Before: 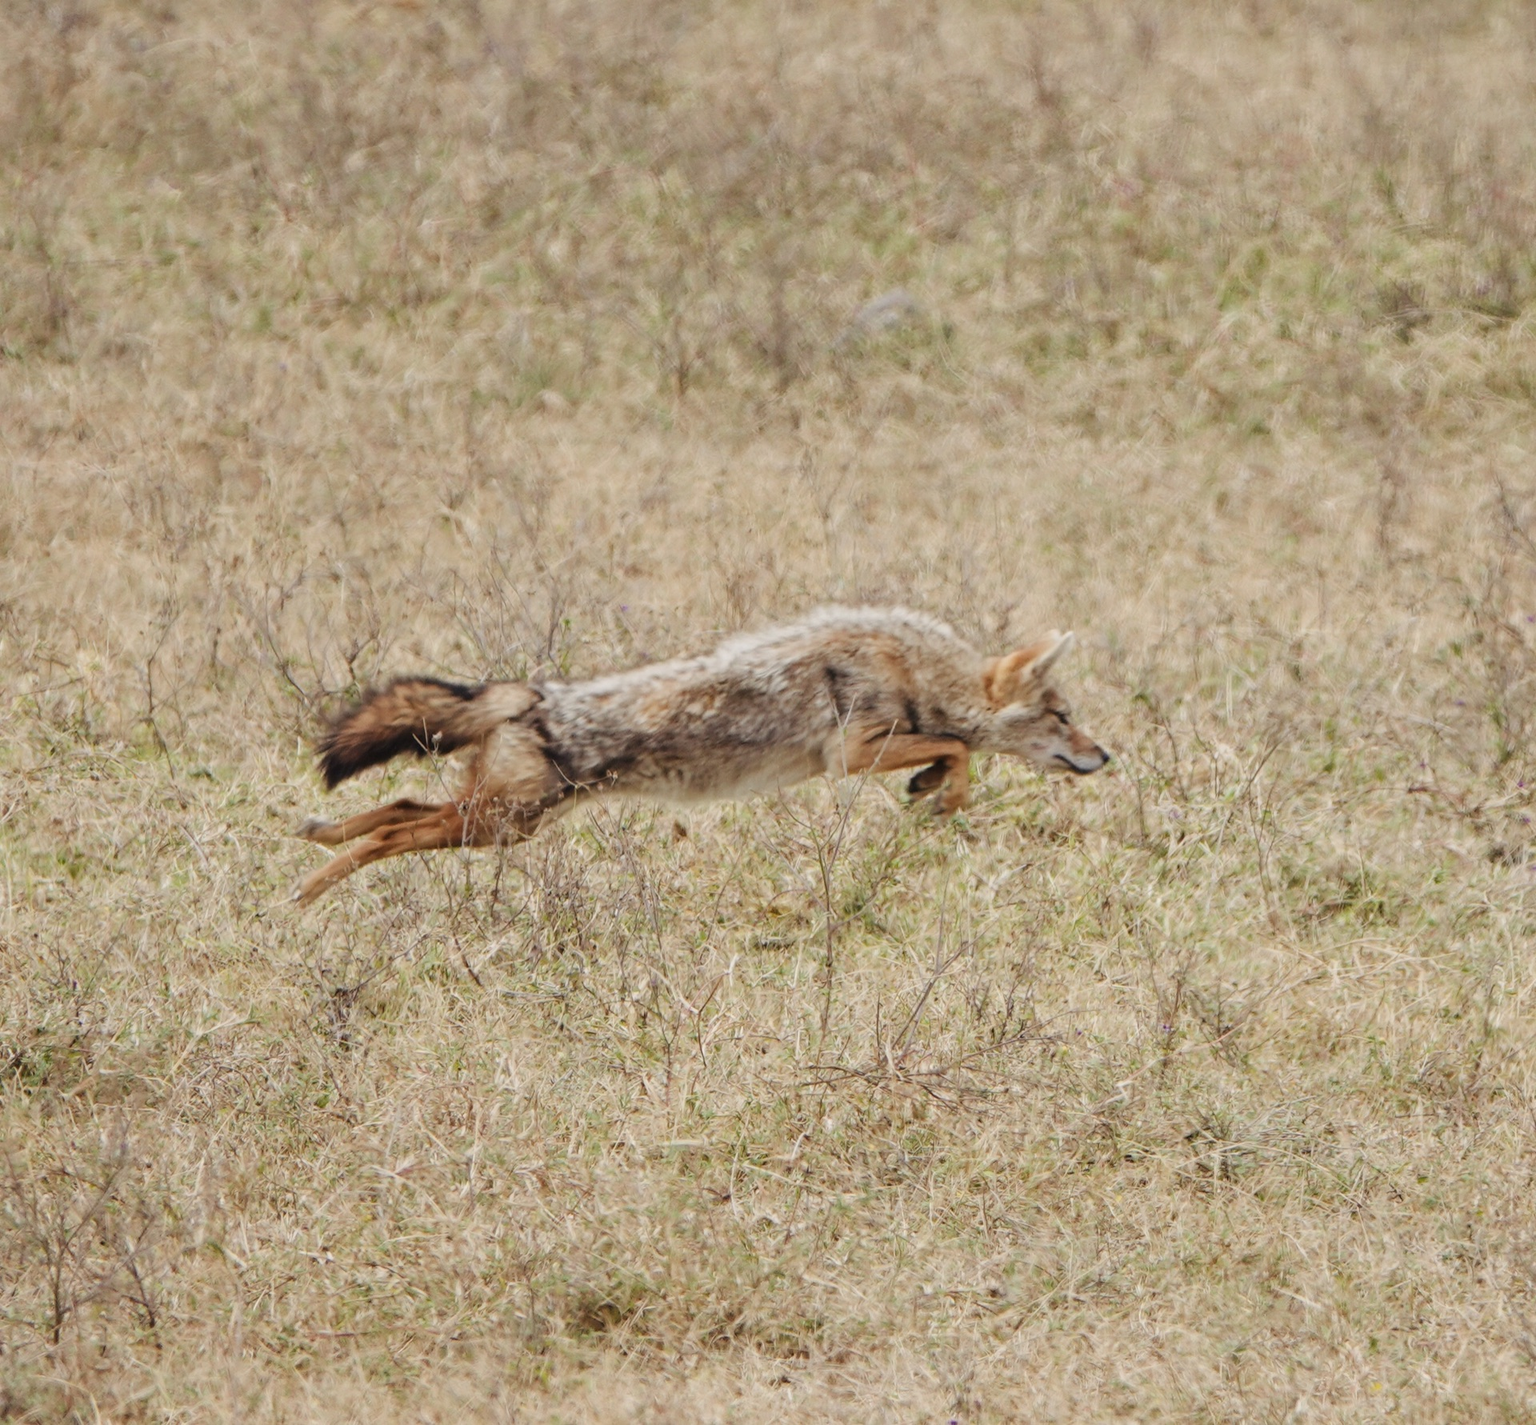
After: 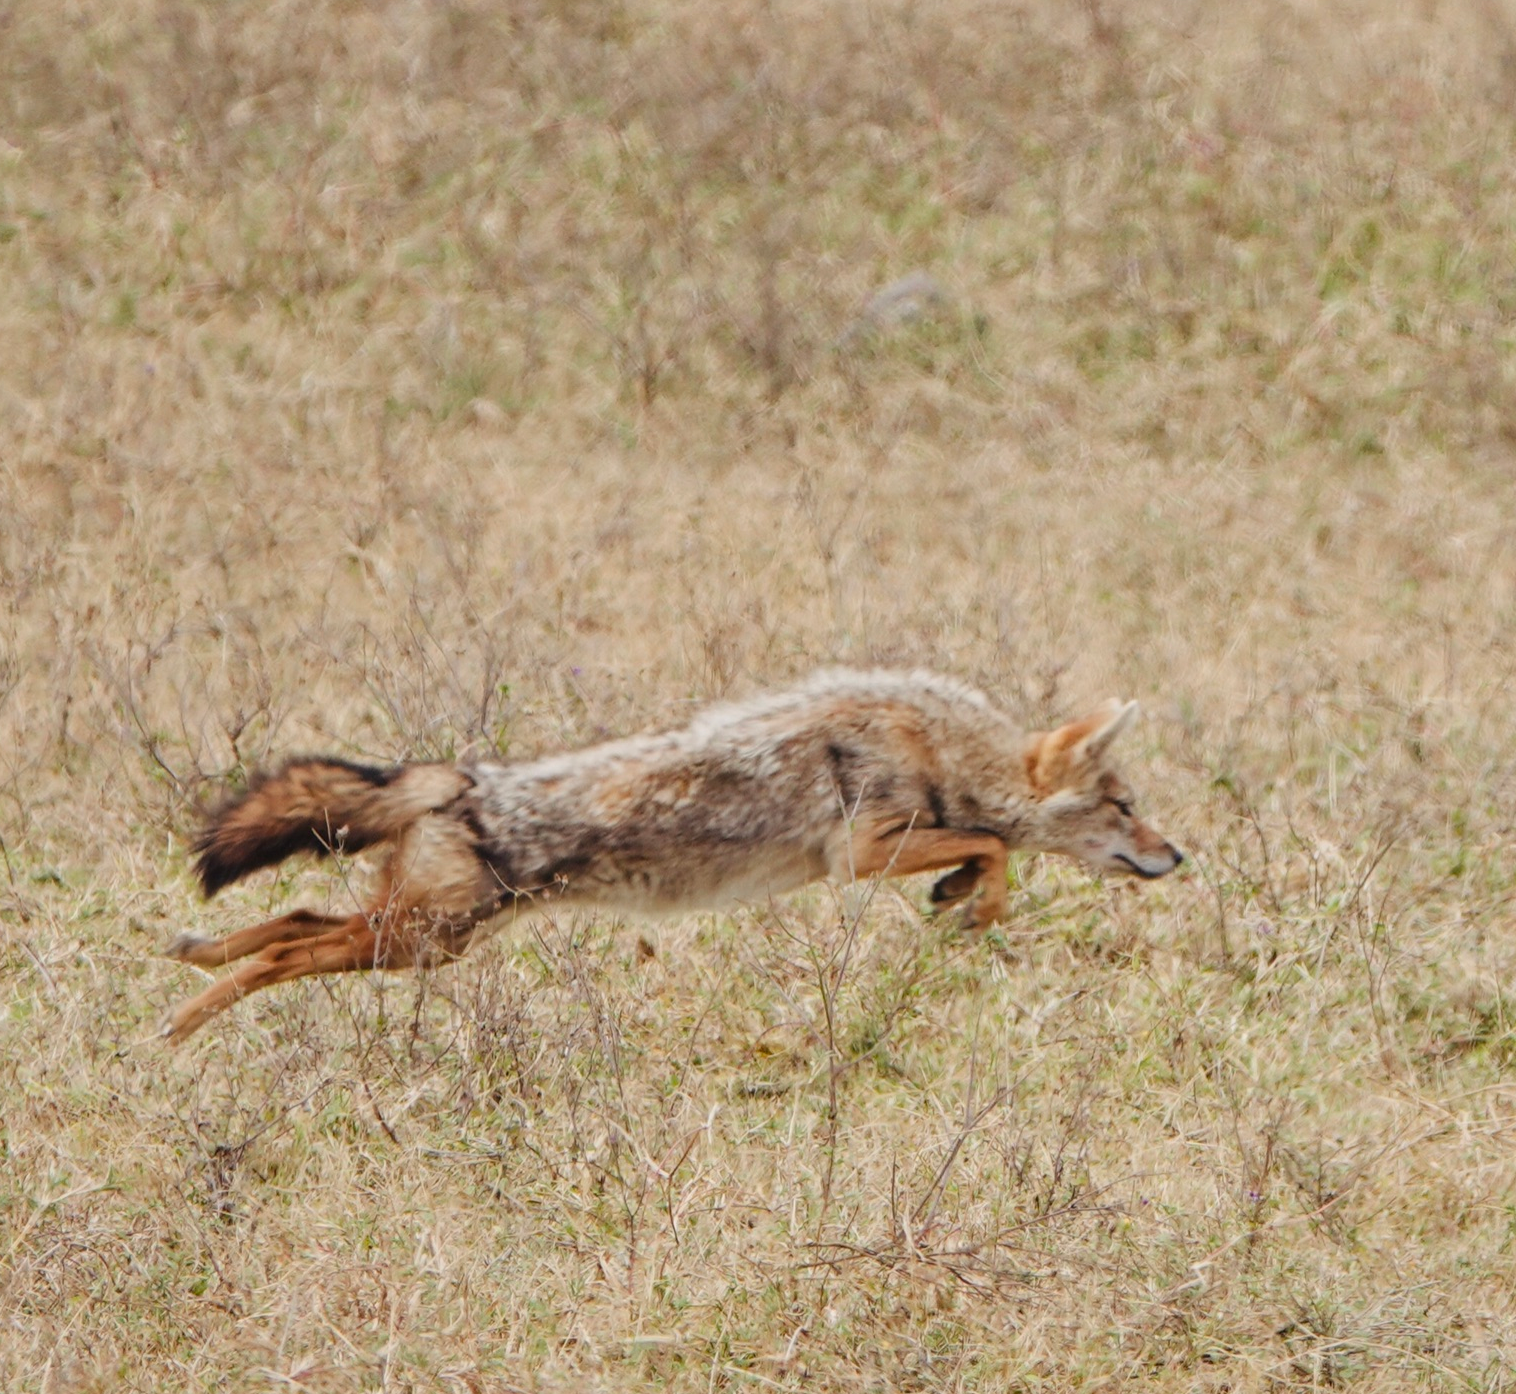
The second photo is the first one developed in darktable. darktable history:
crop and rotate: left 10.638%, top 5.023%, right 10.375%, bottom 16.704%
